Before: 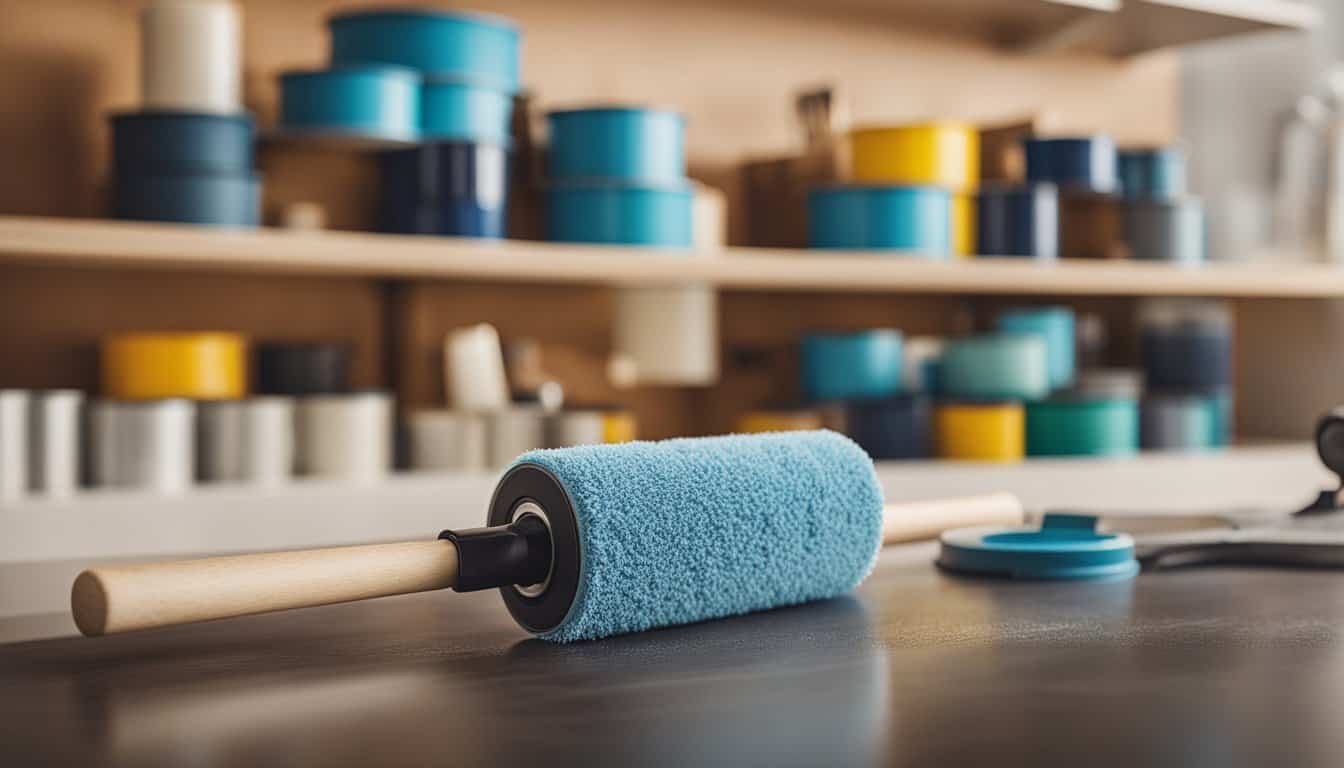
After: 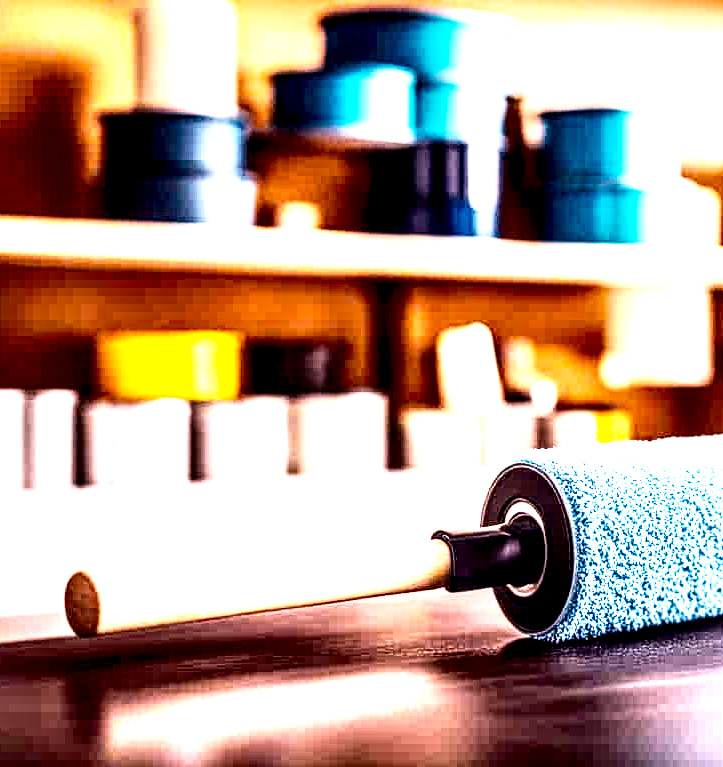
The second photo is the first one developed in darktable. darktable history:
crop: left 0.587%, right 45.588%, bottom 0.086%
exposure: black level correction 0.001, compensate highlight preservation false
base curve: curves: ch0 [(0, 0) (0.012, 0.01) (0.073, 0.168) (0.31, 0.711) (0.645, 0.957) (1, 1)], preserve colors none
color balance rgb: linear chroma grading › global chroma 10%, perceptual saturation grading › global saturation 30%, global vibrance 10%
white balance: red 1.188, blue 1.11
rgb curve: curves: ch0 [(0, 0) (0.284, 0.292) (0.505, 0.644) (1, 1)]; ch1 [(0, 0) (0.284, 0.292) (0.505, 0.644) (1, 1)]; ch2 [(0, 0) (0.284, 0.292) (0.505, 0.644) (1, 1)], compensate middle gray true
local contrast: highlights 115%, shadows 42%, detail 293%
